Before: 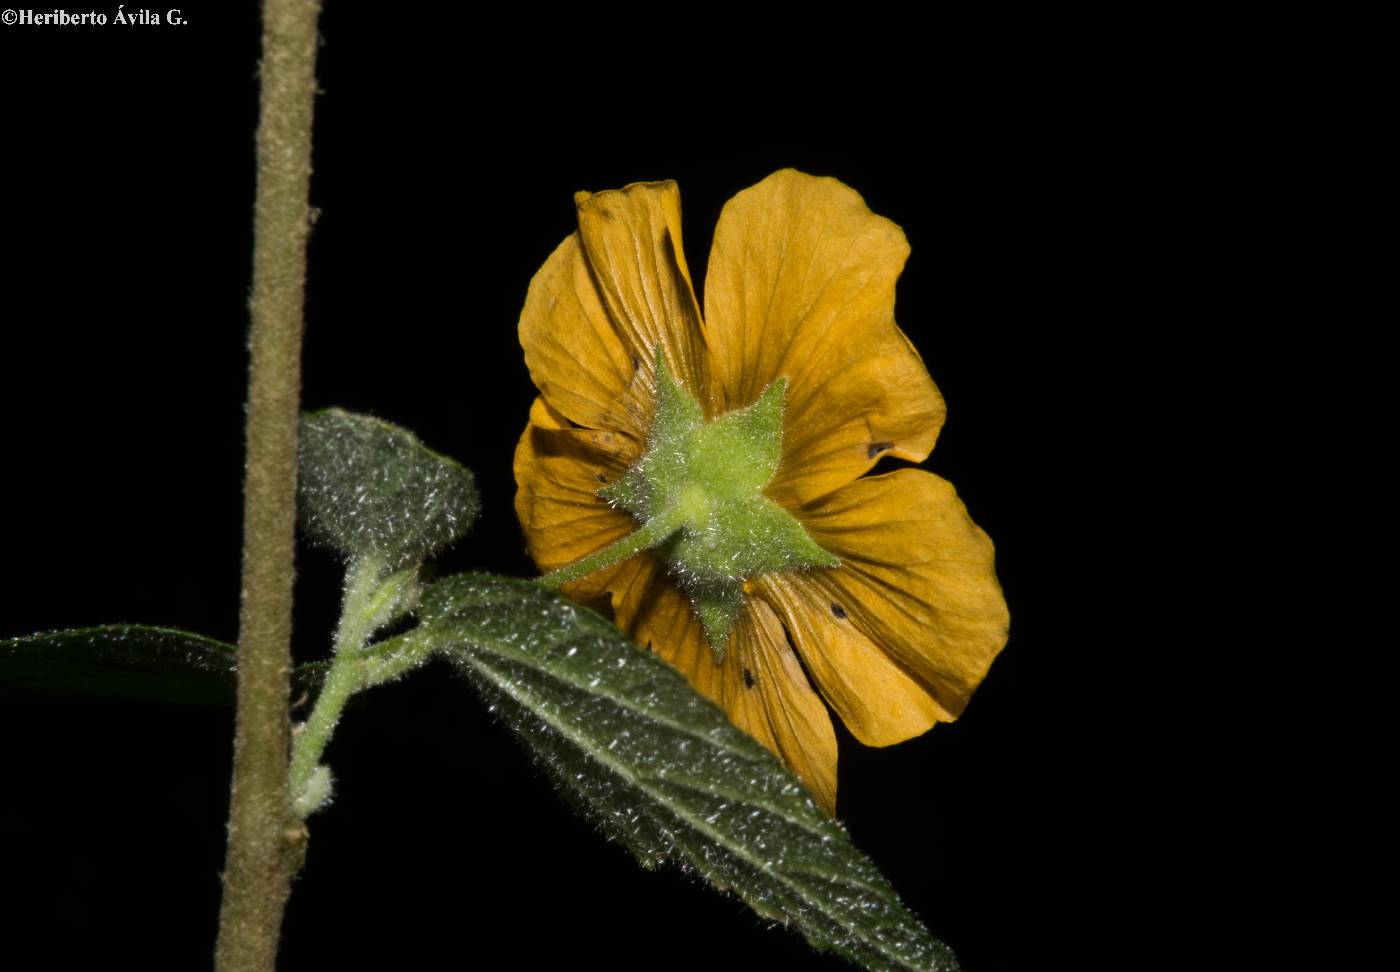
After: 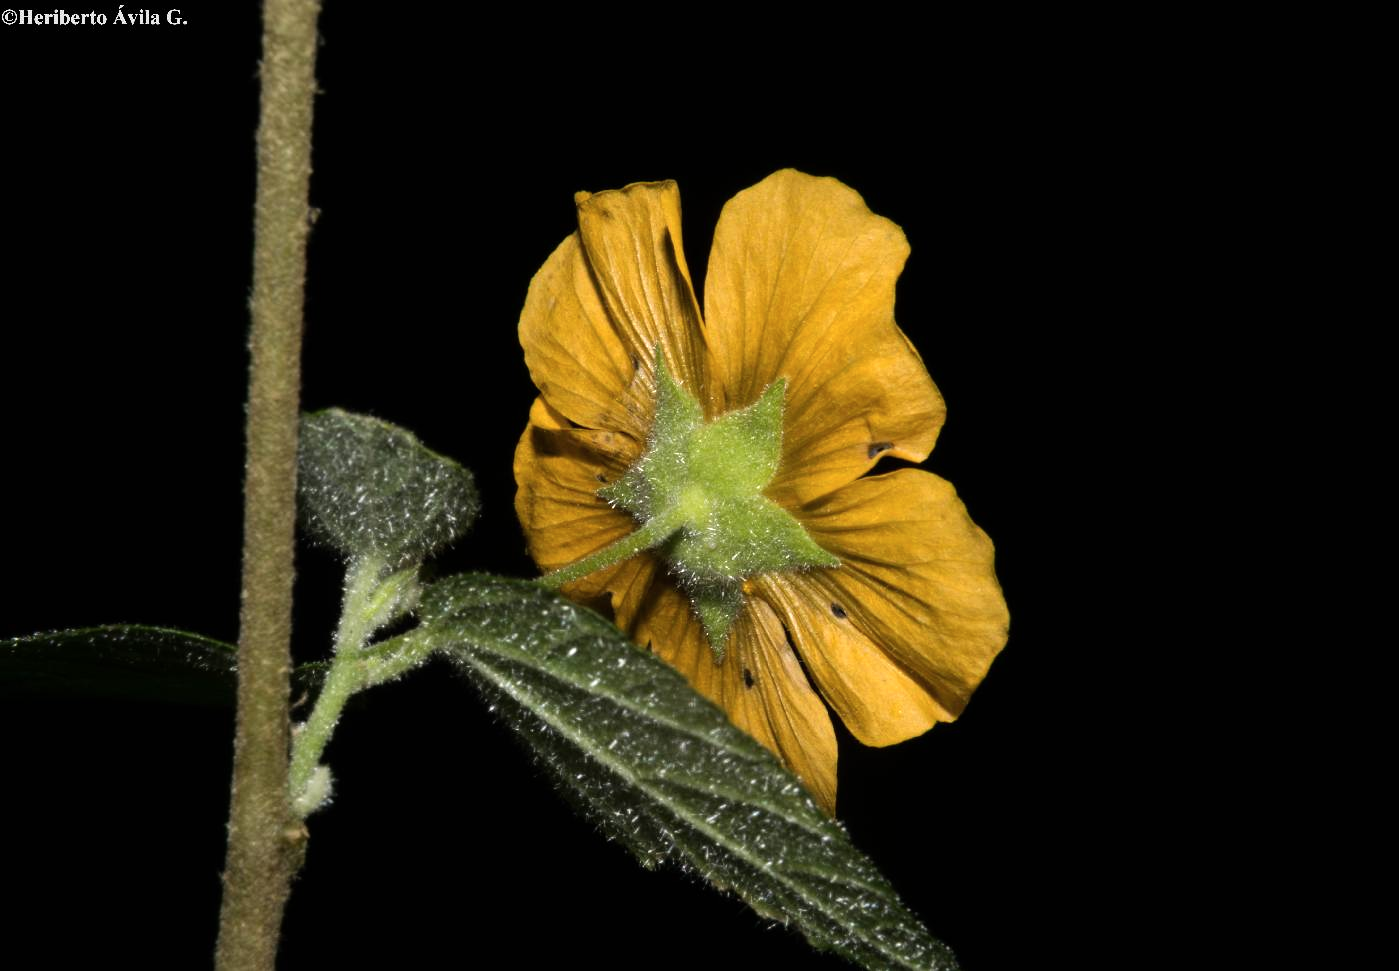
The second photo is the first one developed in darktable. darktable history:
tone equalizer: -8 EV -0.452 EV, -7 EV -0.397 EV, -6 EV -0.367 EV, -5 EV -0.258 EV, -3 EV 0.235 EV, -2 EV 0.325 EV, -1 EV 0.384 EV, +0 EV 0.405 EV
contrast brightness saturation: saturation -0.053
